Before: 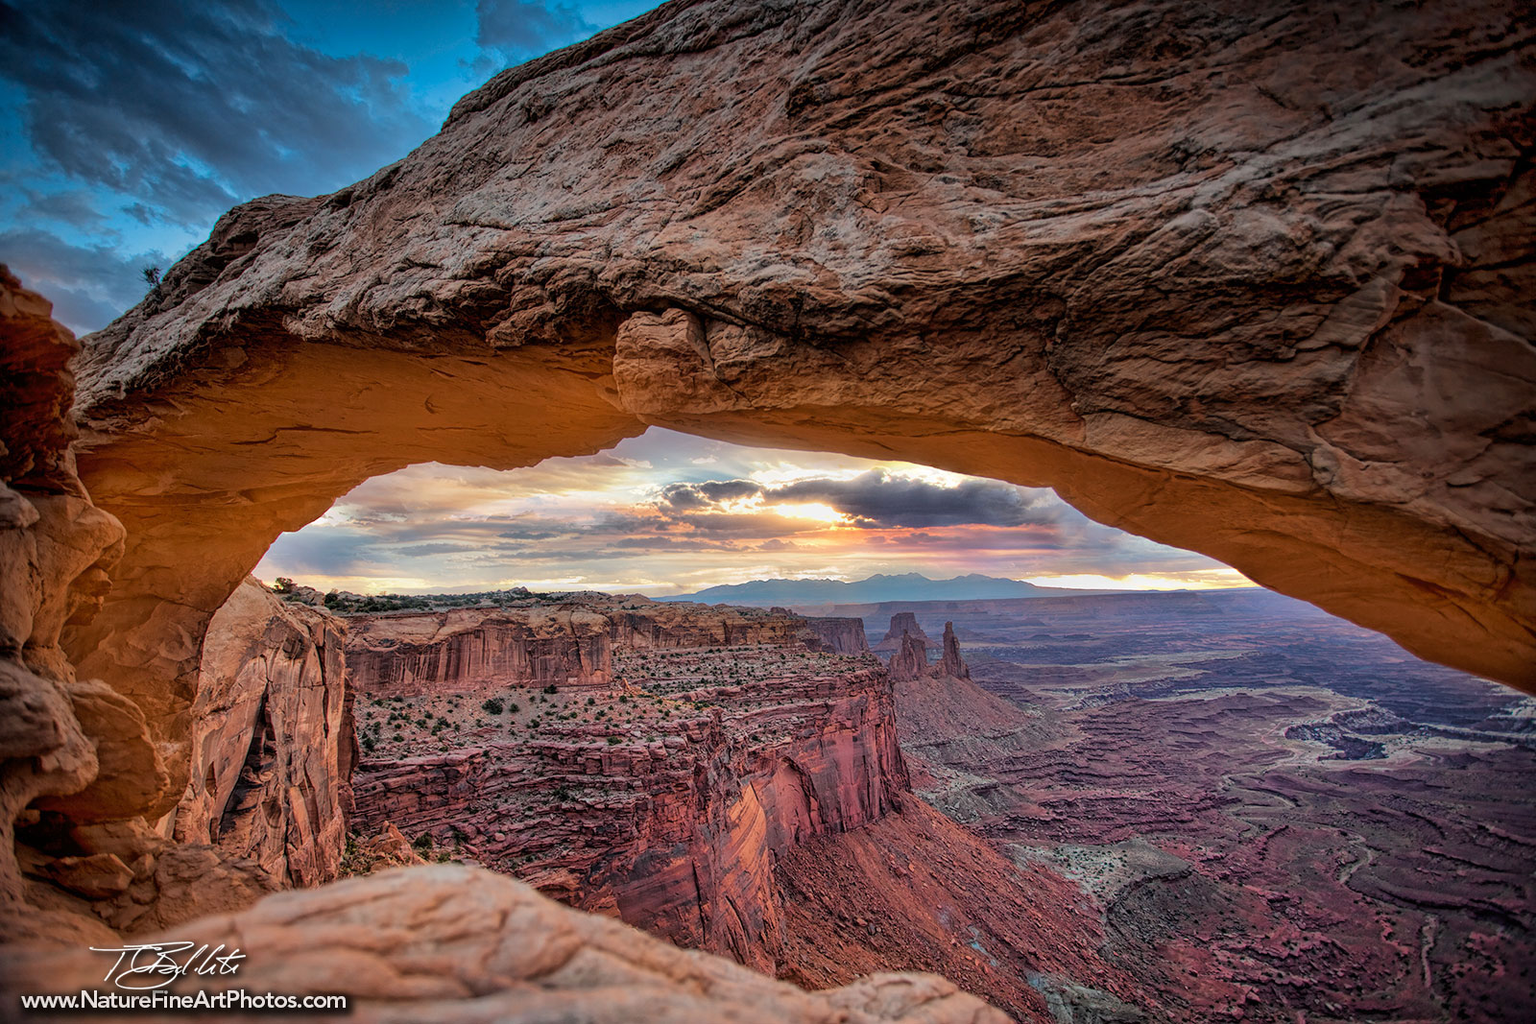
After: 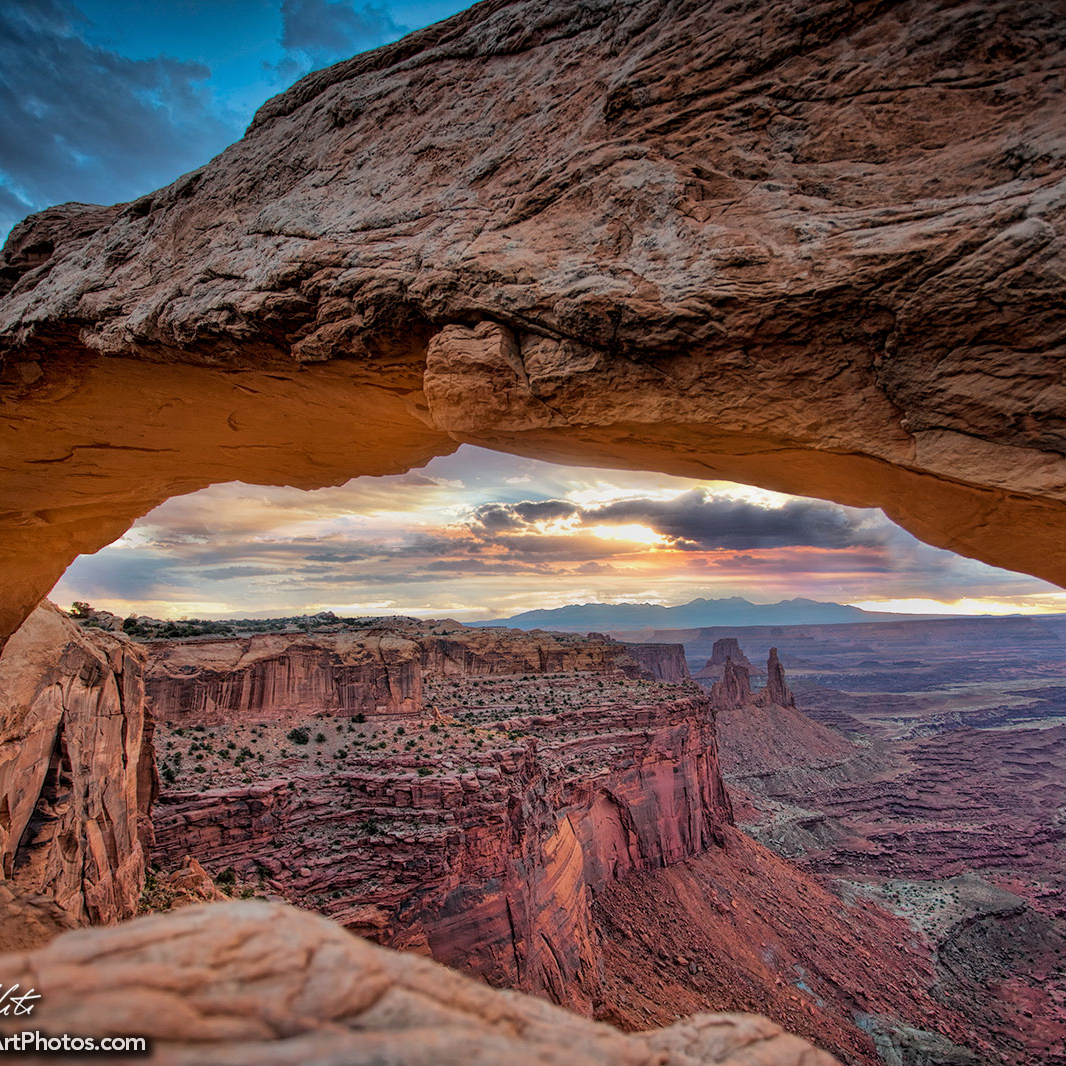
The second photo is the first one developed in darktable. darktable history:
shadows and highlights: shadows 20.91, highlights -35.45, soften with gaussian
crop and rotate: left 13.537%, right 19.796%
tone equalizer: on, module defaults
exposure: black level correction 0.001, exposure -0.125 EV, compensate exposure bias true, compensate highlight preservation false
